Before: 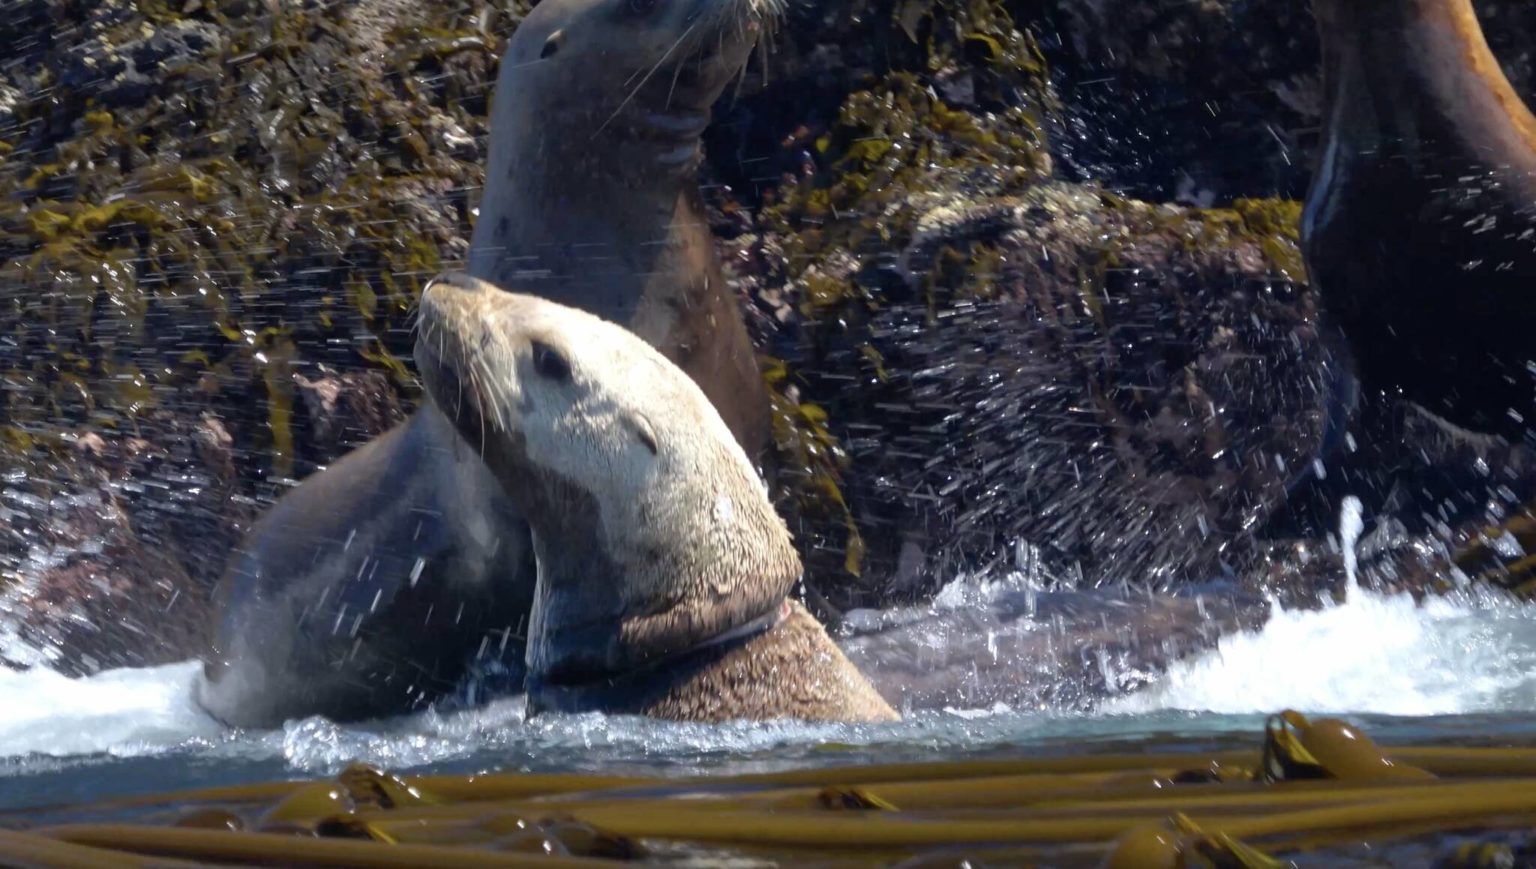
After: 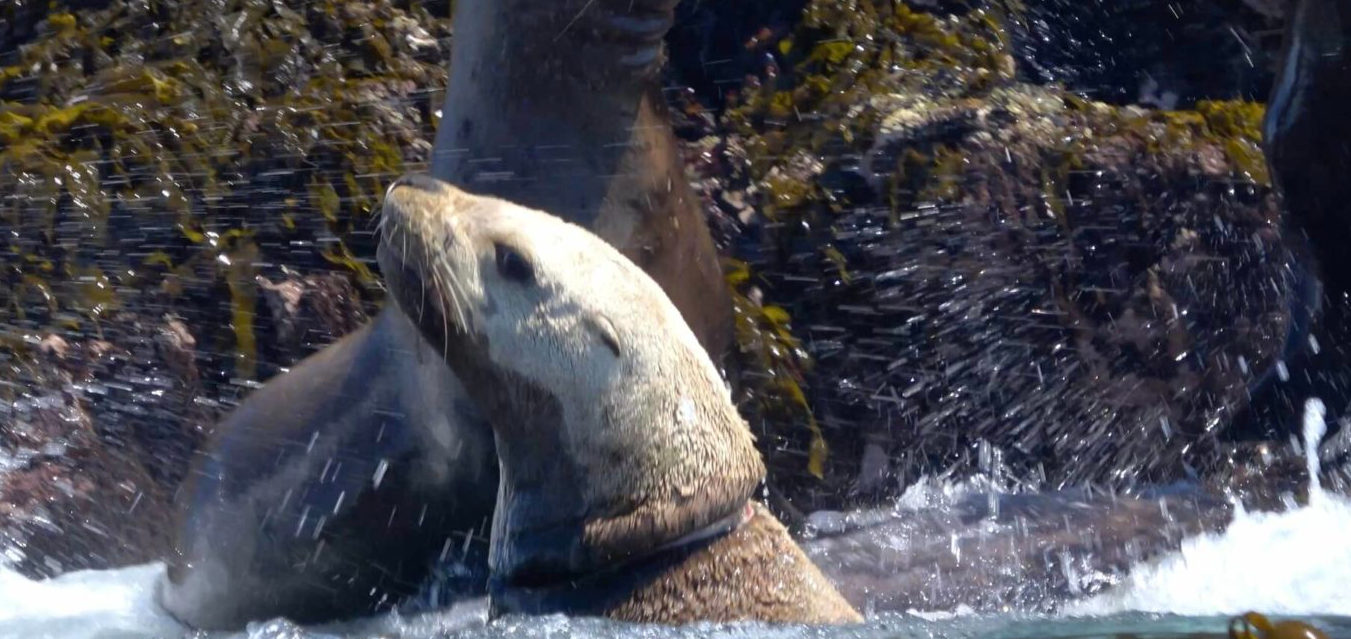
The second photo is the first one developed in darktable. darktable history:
crop and rotate: left 2.425%, top 11.305%, right 9.6%, bottom 15.08%
tone equalizer: on, module defaults
color balance: output saturation 110%
